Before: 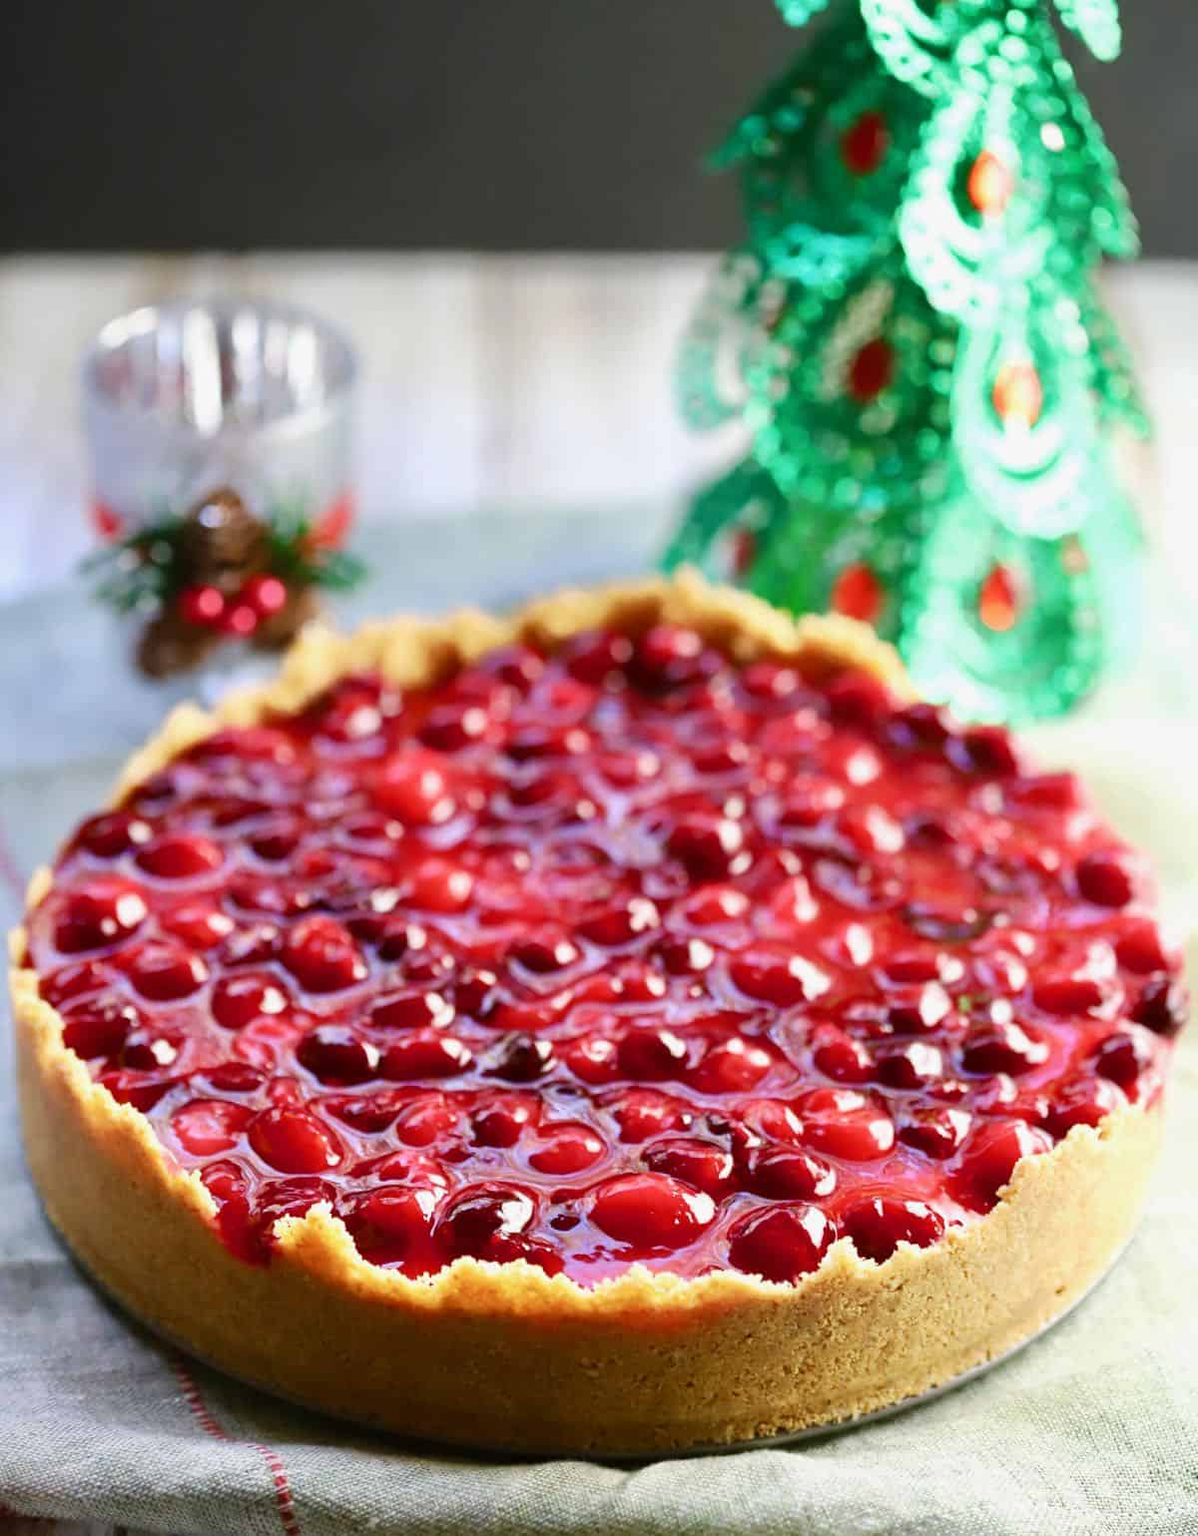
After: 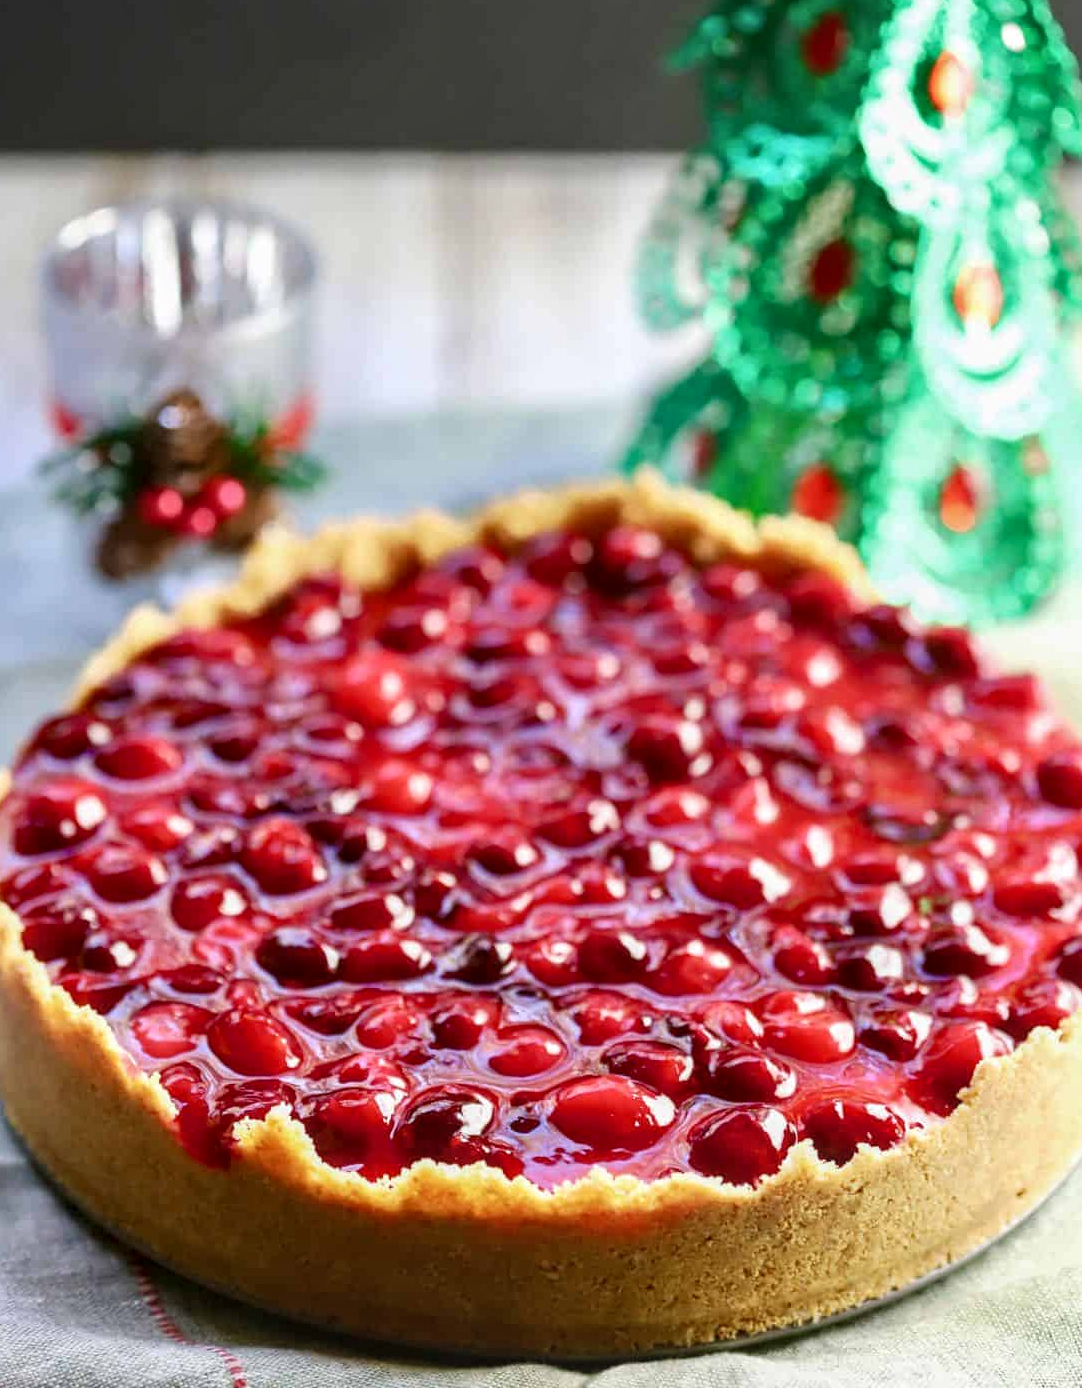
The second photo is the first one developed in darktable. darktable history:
local contrast: on, module defaults
crop: left 3.427%, top 6.518%, right 6.391%, bottom 3.25%
